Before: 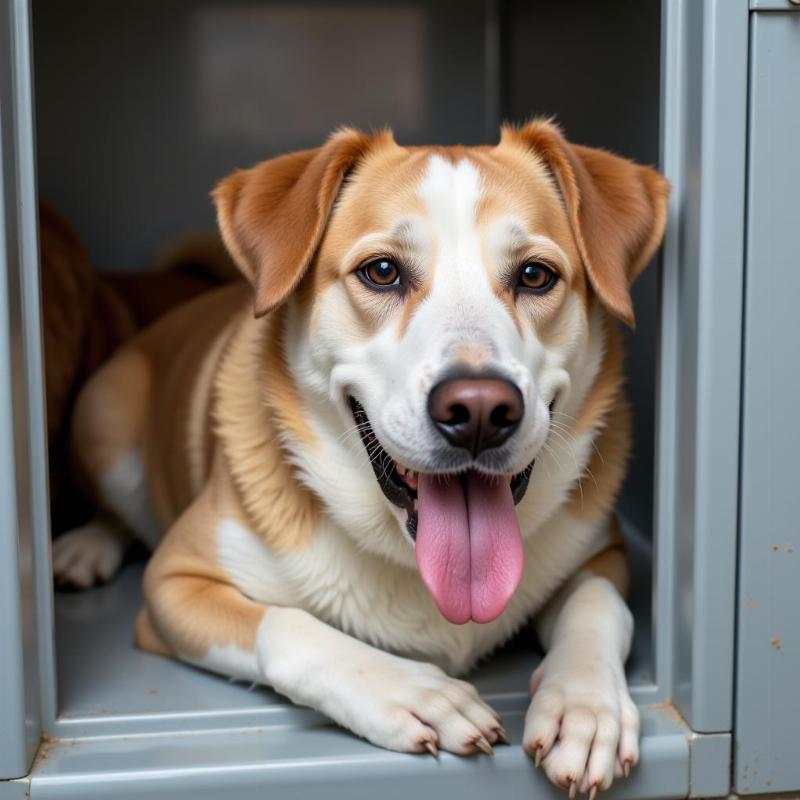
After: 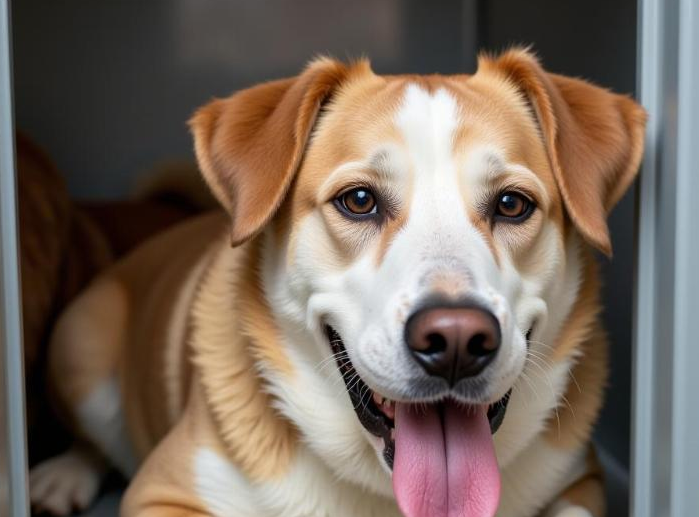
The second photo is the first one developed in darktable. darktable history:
crop: left 2.889%, top 8.95%, right 9.679%, bottom 26.394%
